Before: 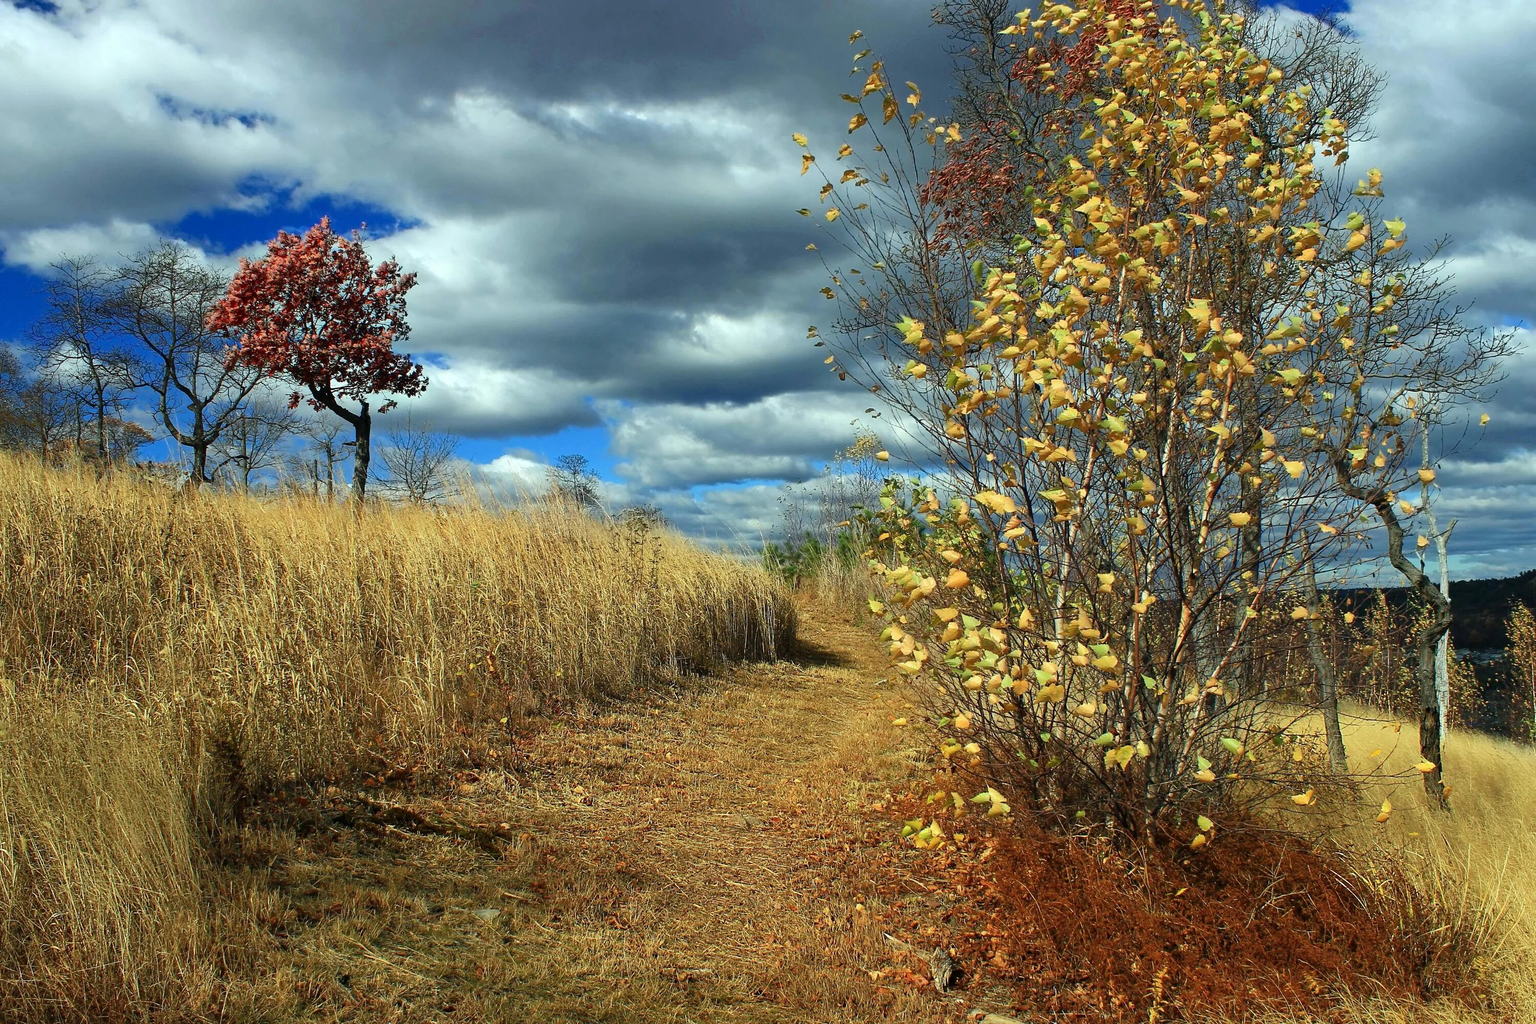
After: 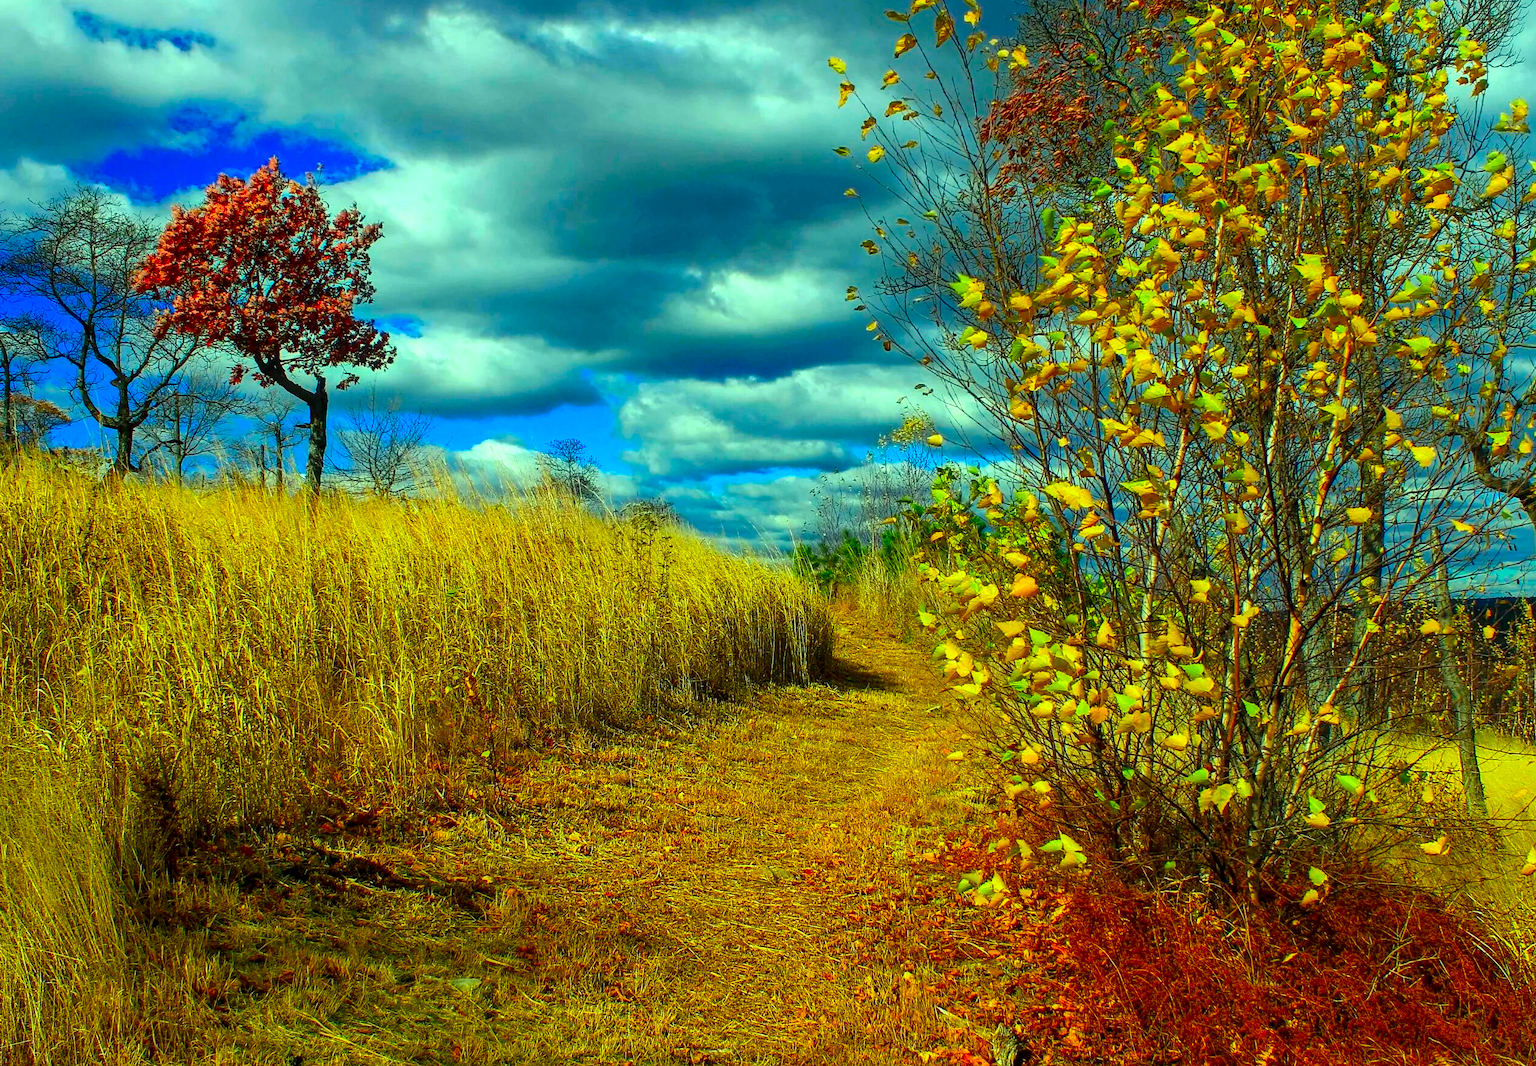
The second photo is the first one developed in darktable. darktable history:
exposure: black level correction 0, compensate highlight preservation false
crop: left 6.172%, top 8.312%, right 9.541%, bottom 3.58%
contrast brightness saturation: saturation 0.102
color balance rgb: perceptual saturation grading › global saturation 1.734%, perceptual saturation grading › highlights -2.802%, perceptual saturation grading › mid-tones 4.296%, perceptual saturation grading › shadows 6.815%, global vibrance 9.544%
shadows and highlights: shadows 62.15, white point adjustment 0.411, highlights -33.78, compress 83.46%
local contrast: detail 130%
color correction: highlights a* -10.78, highlights b* 9.83, saturation 1.72
